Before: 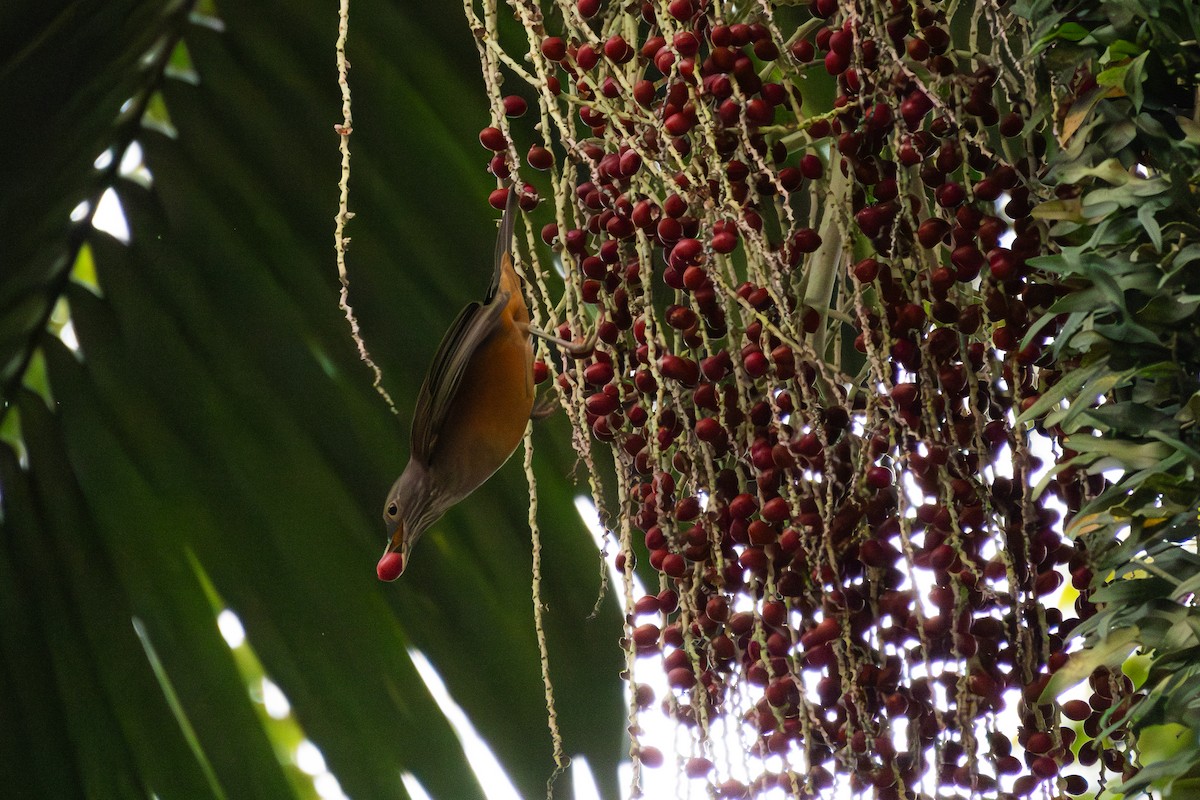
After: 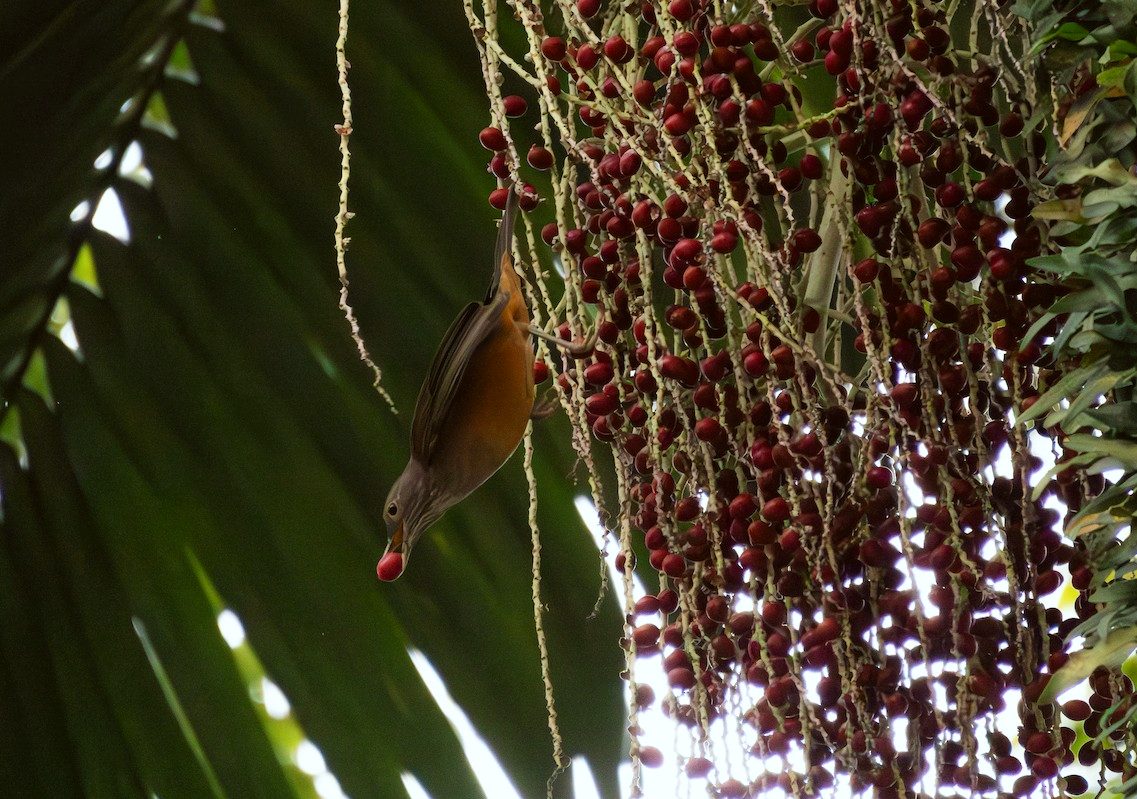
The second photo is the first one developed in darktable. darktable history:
color correction: highlights a* -2.78, highlights b* -2.28, shadows a* 2.14, shadows b* 2.83
crop and rotate: left 0%, right 5.216%
